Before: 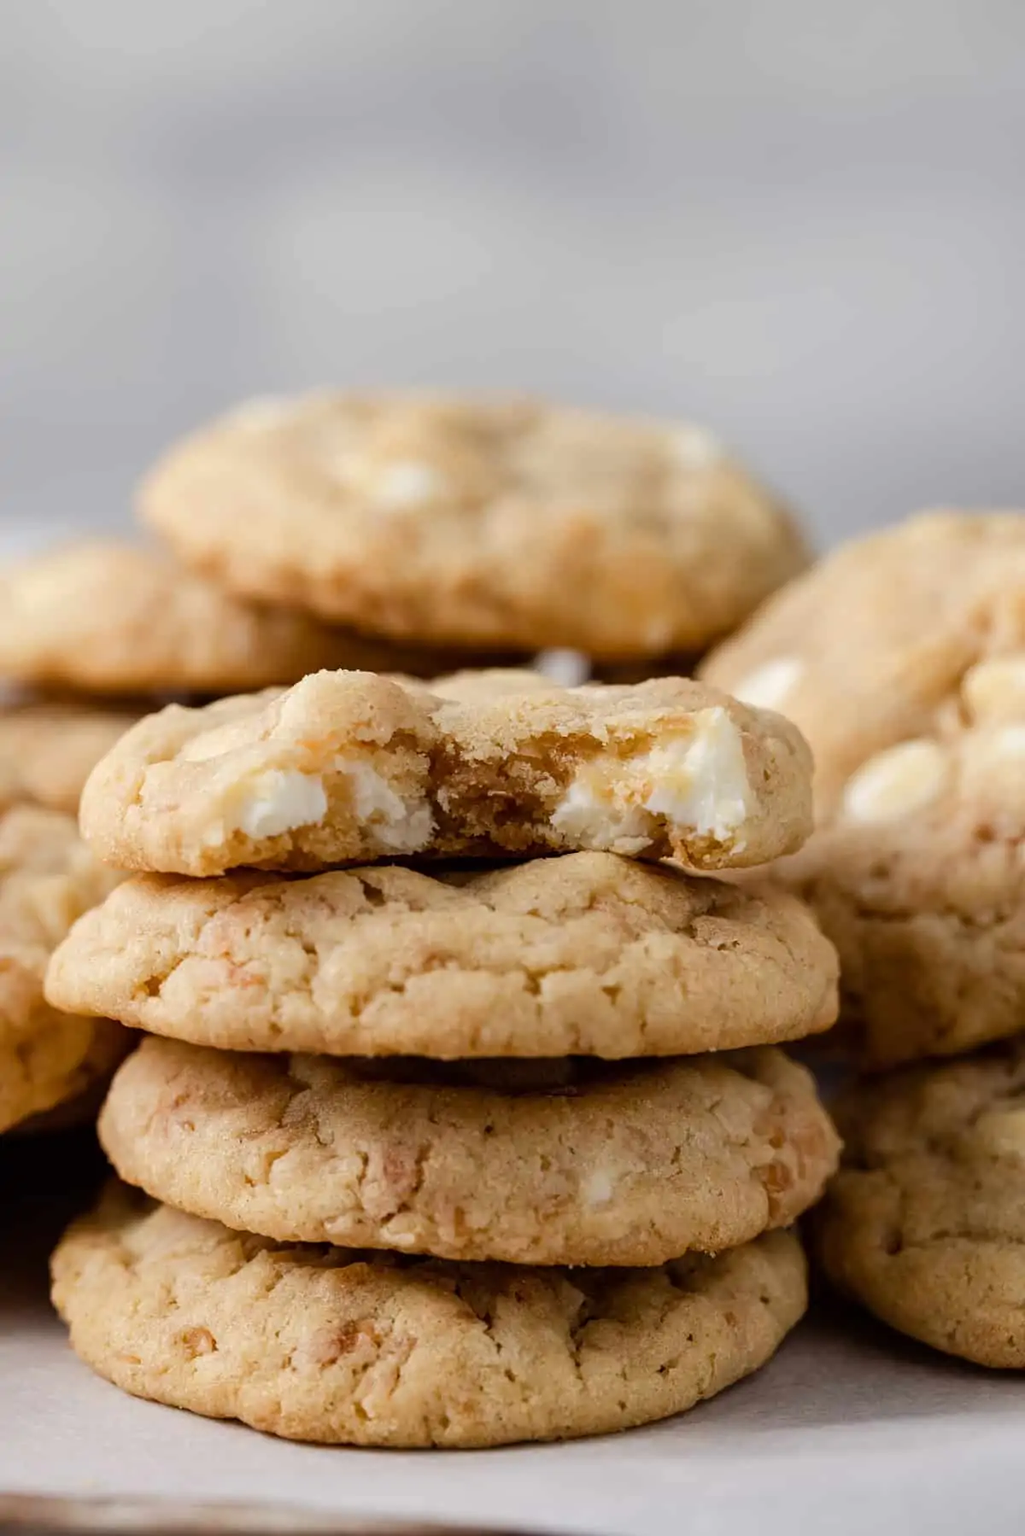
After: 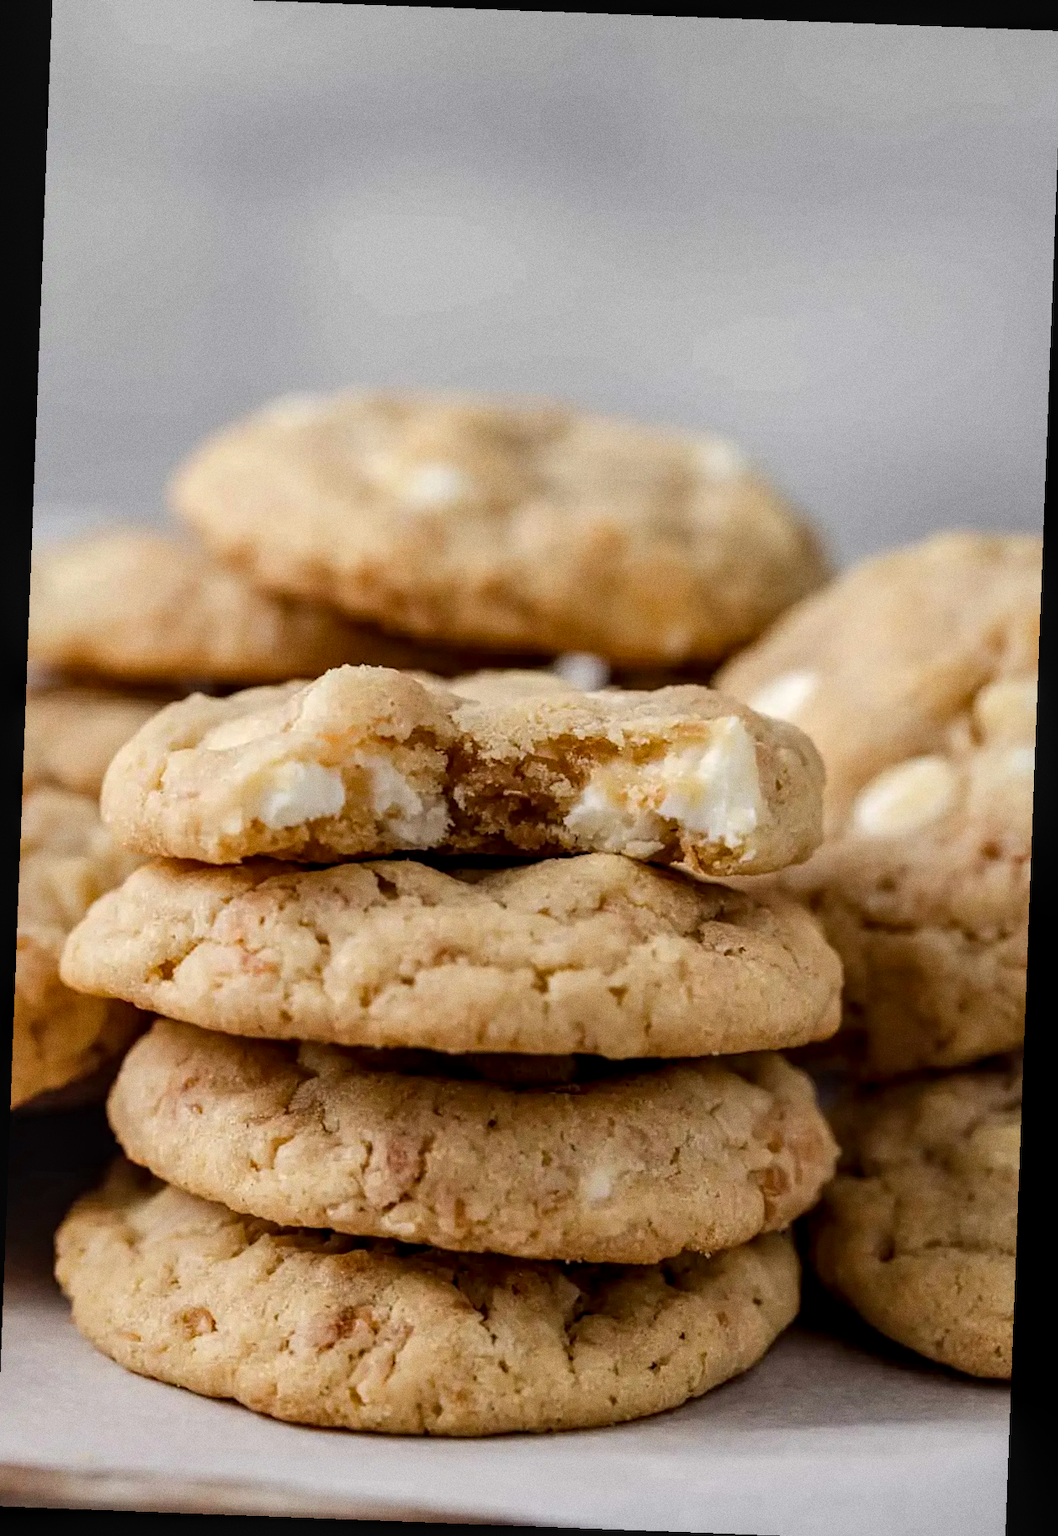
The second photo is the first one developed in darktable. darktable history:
crop: left 0.434%, top 0.485%, right 0.244%, bottom 0.386%
local contrast: detail 130%
rotate and perspective: rotation 2.17°, automatic cropping off
grain: coarseness 3.21 ISO
